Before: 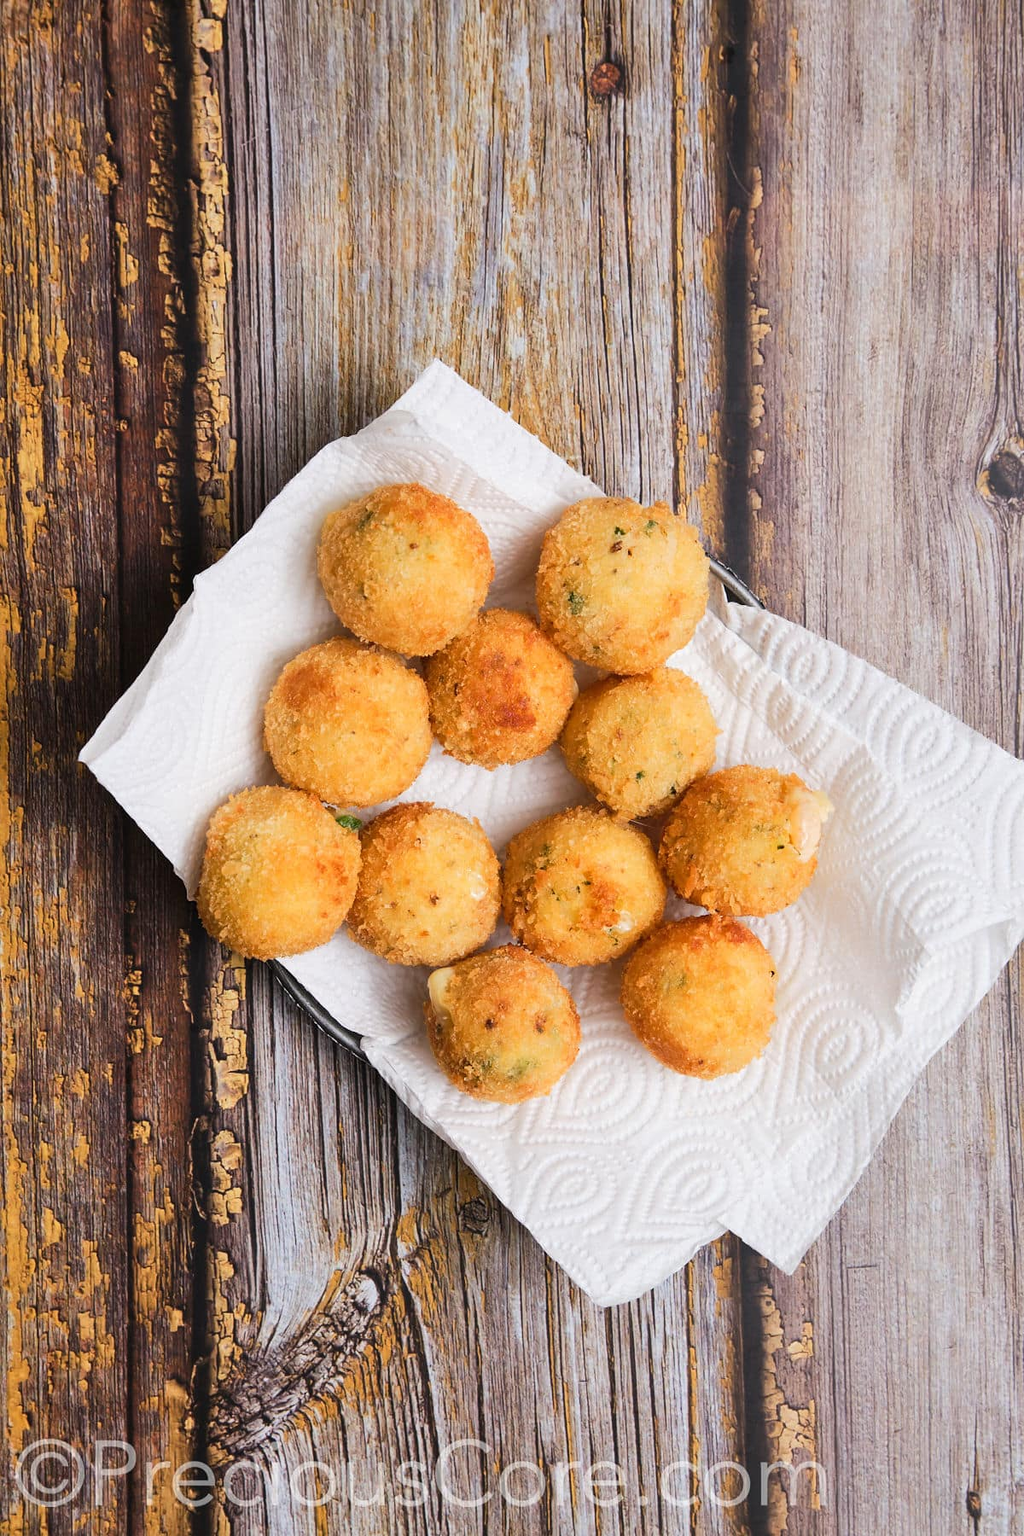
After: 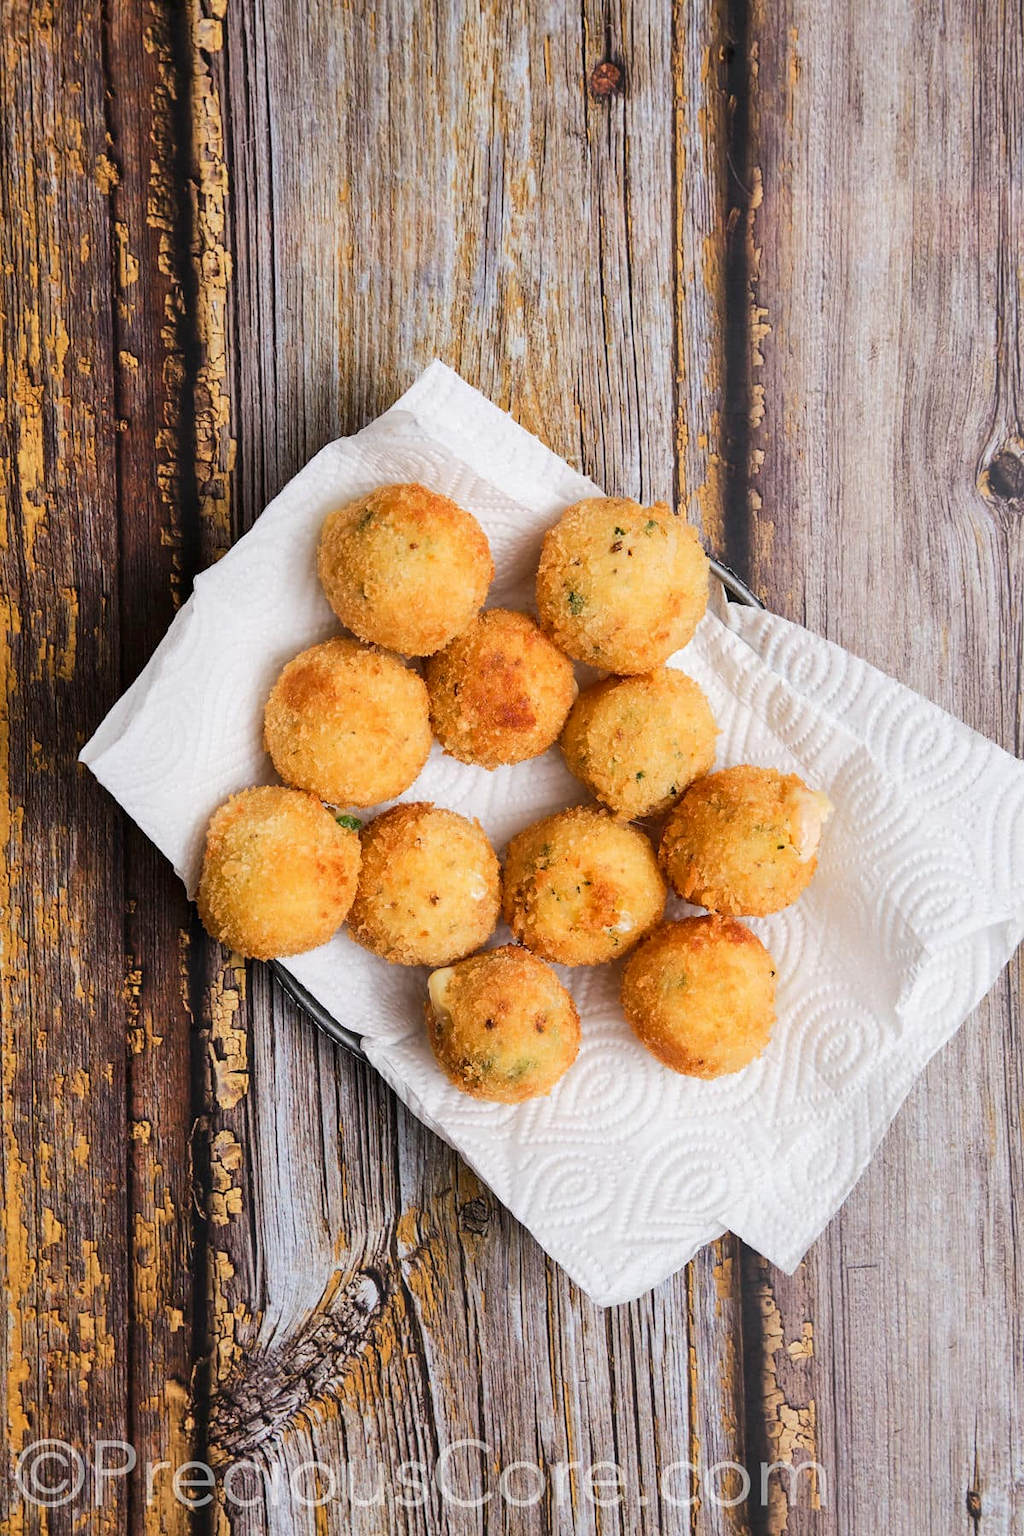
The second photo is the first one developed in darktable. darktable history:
local contrast: highlights 61%, shadows 112%, detail 107%, midtone range 0.535
